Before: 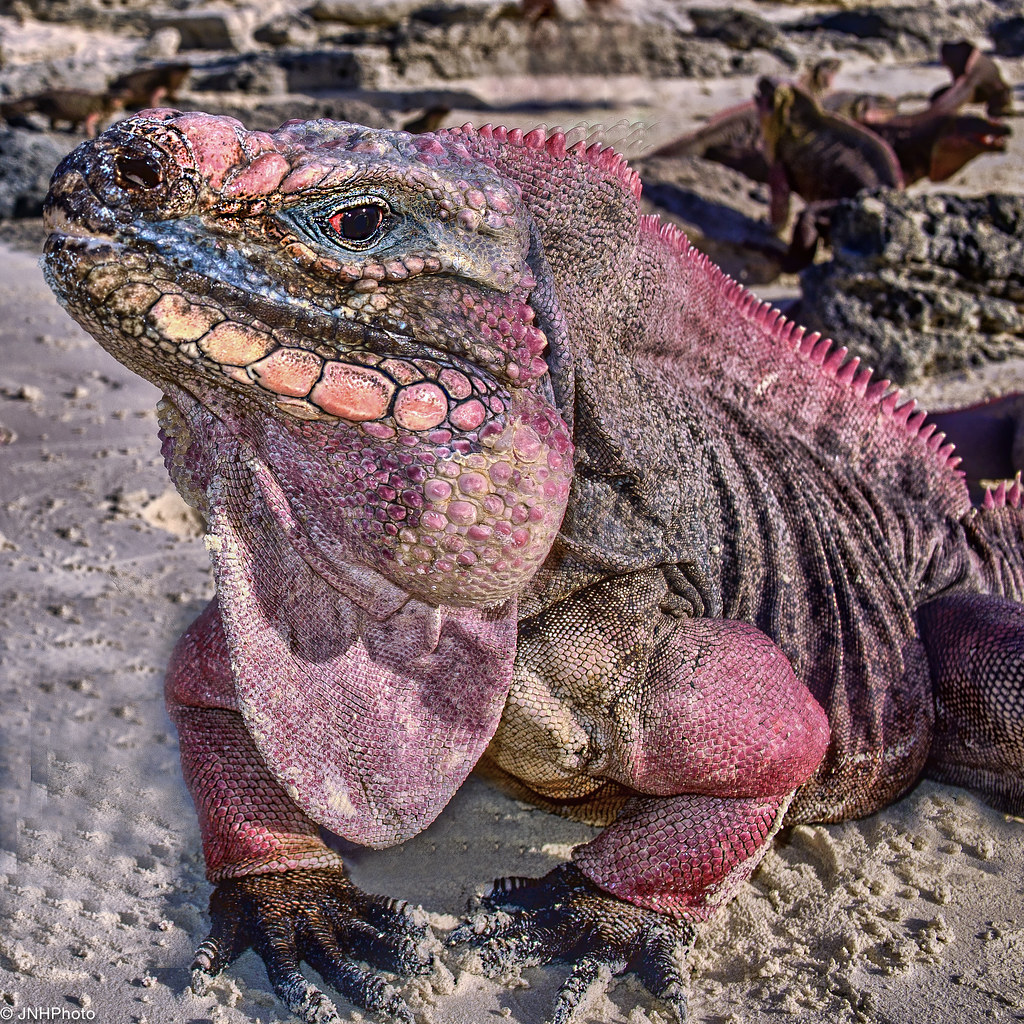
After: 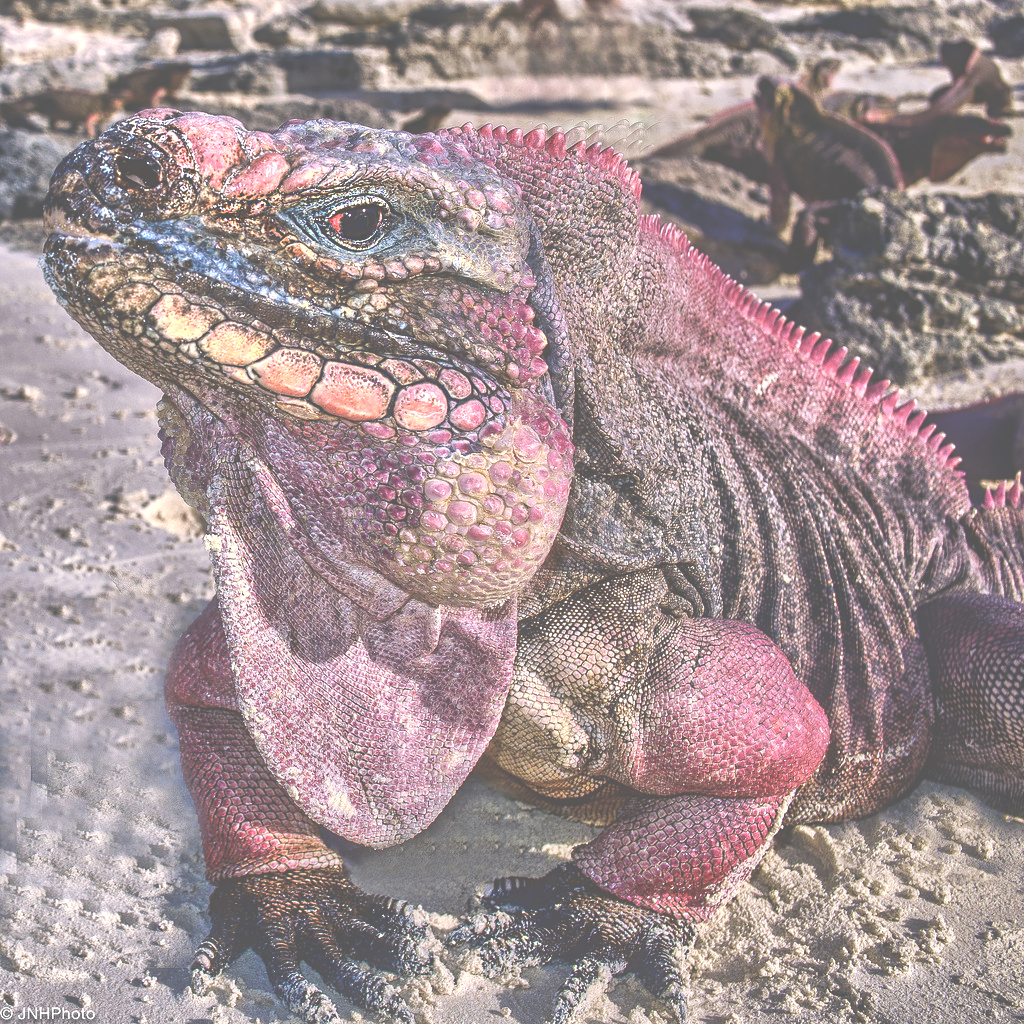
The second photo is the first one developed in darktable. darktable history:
color correction: highlights a* -0.182, highlights b* -0.124
exposure: black level correction -0.071, exposure 0.5 EV, compensate highlight preservation false
